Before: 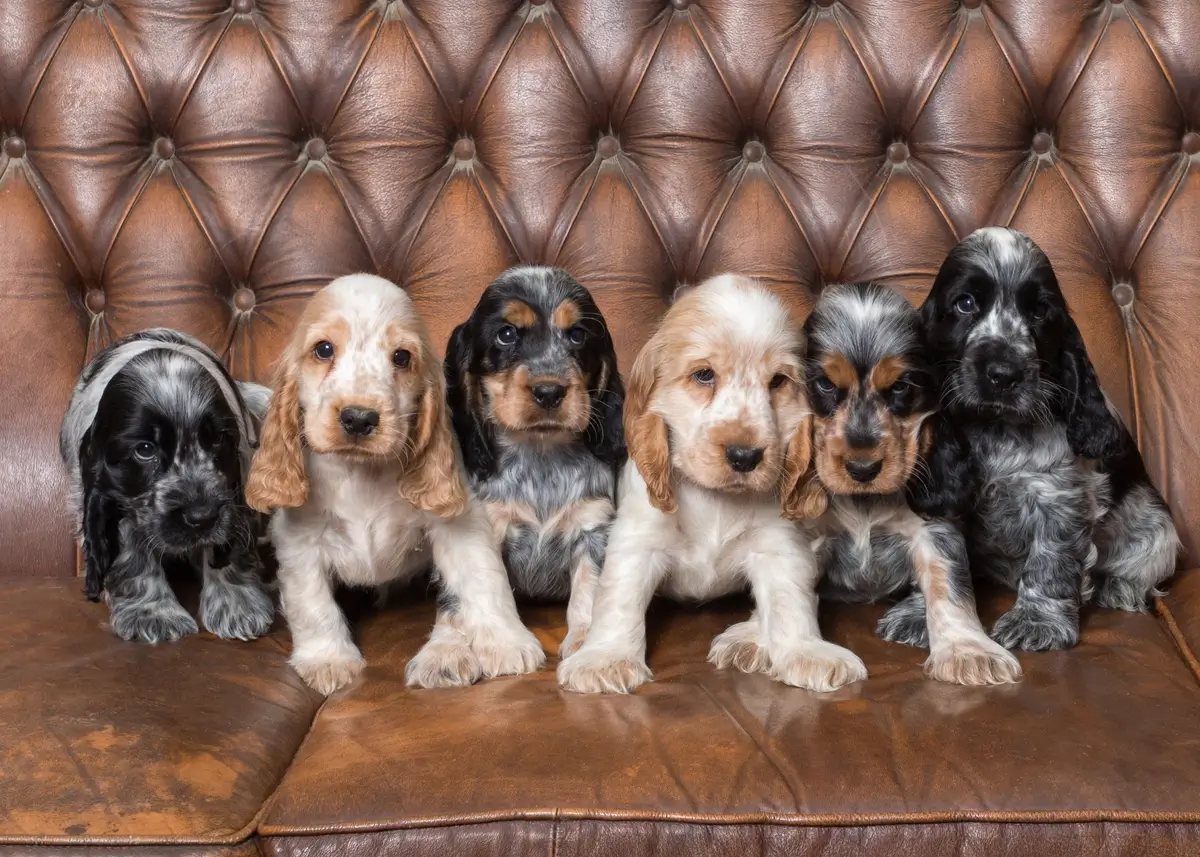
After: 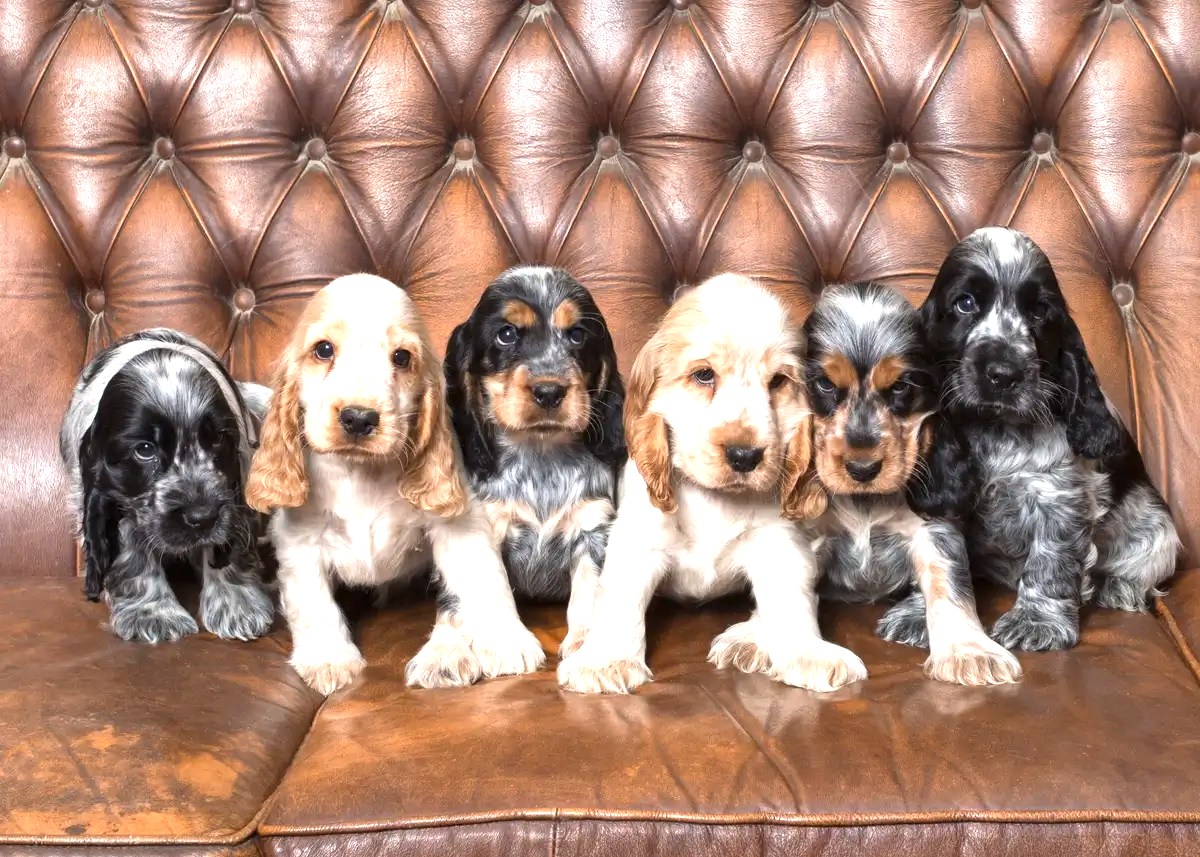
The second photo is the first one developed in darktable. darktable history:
exposure: exposure 1.061 EV, compensate highlight preservation false
shadows and highlights: soften with gaussian
